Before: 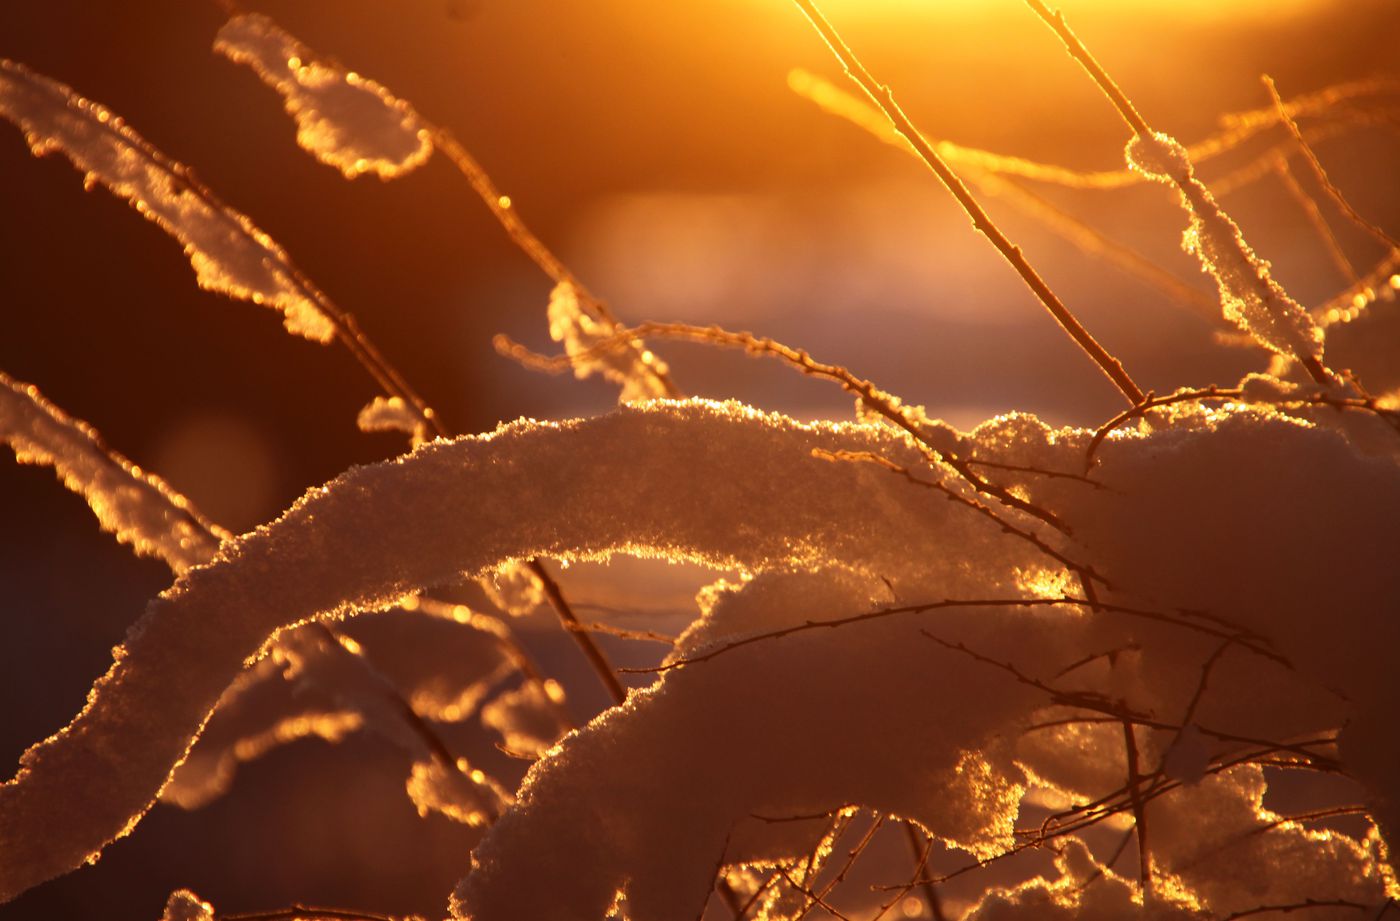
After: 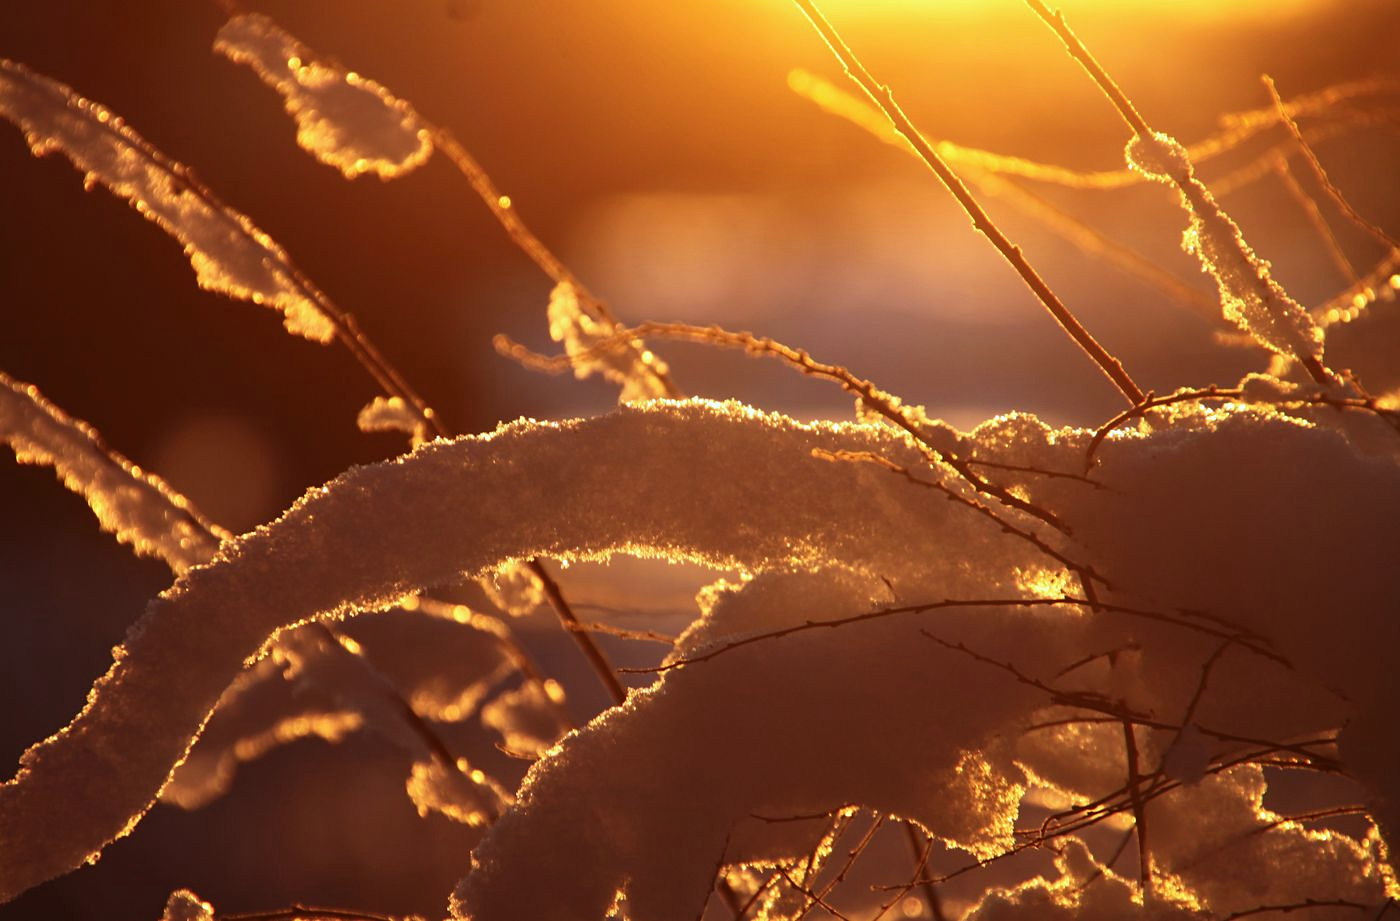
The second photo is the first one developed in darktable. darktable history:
sharpen: amount 0.2
color calibration: output R [1.003, 0.027, -0.041, 0], output G [-0.018, 1.043, -0.038, 0], output B [0.071, -0.086, 1.017, 0], illuminant as shot in camera, x 0.359, y 0.362, temperature 4570.54 K
